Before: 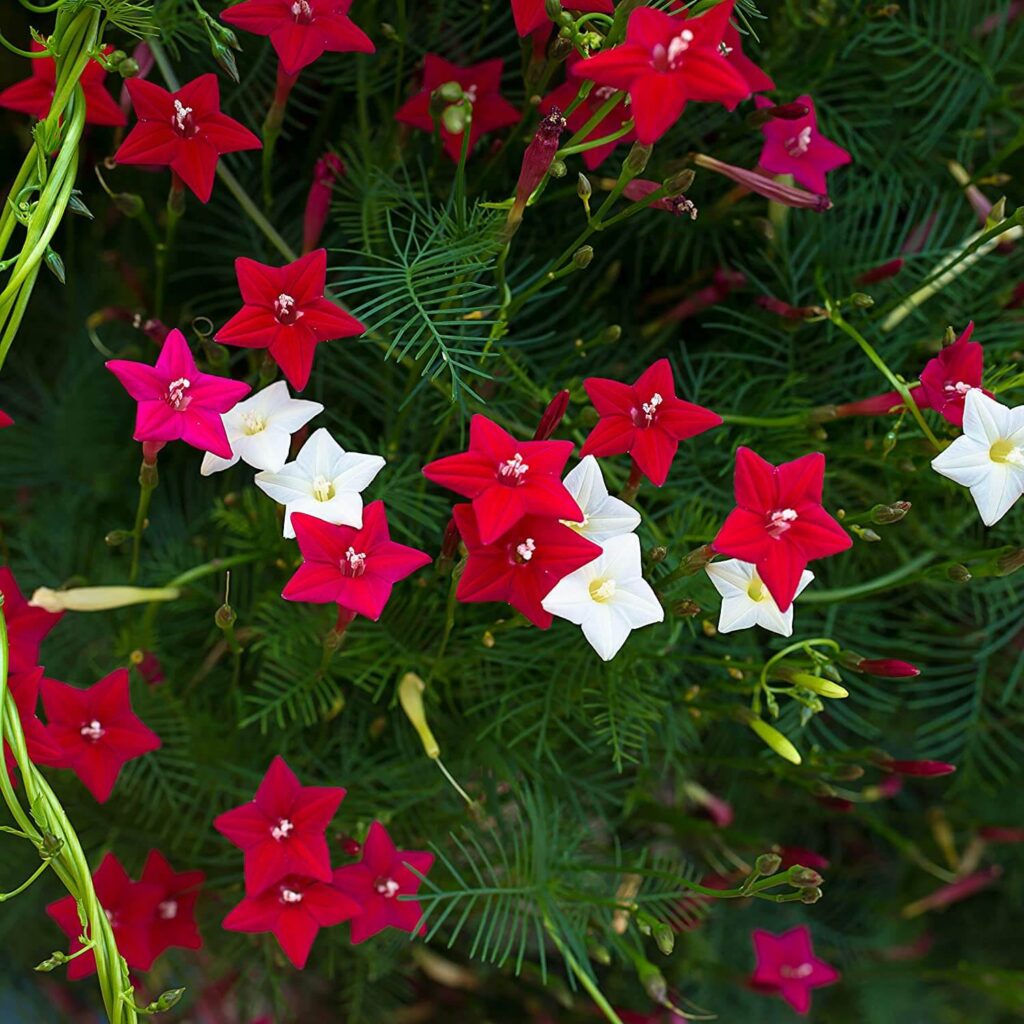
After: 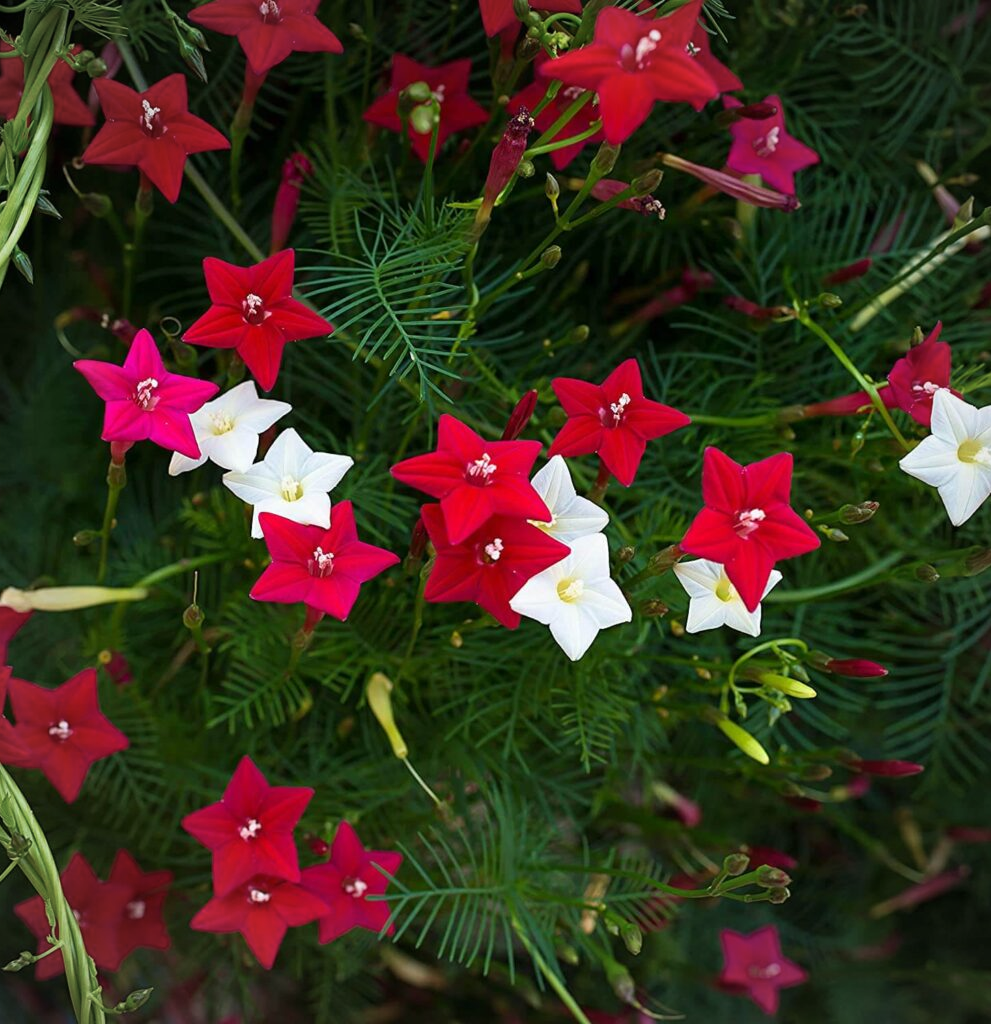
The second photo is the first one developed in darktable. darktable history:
crop and rotate: left 3.185%
vignetting: fall-off radius 70.07%, automatic ratio true
